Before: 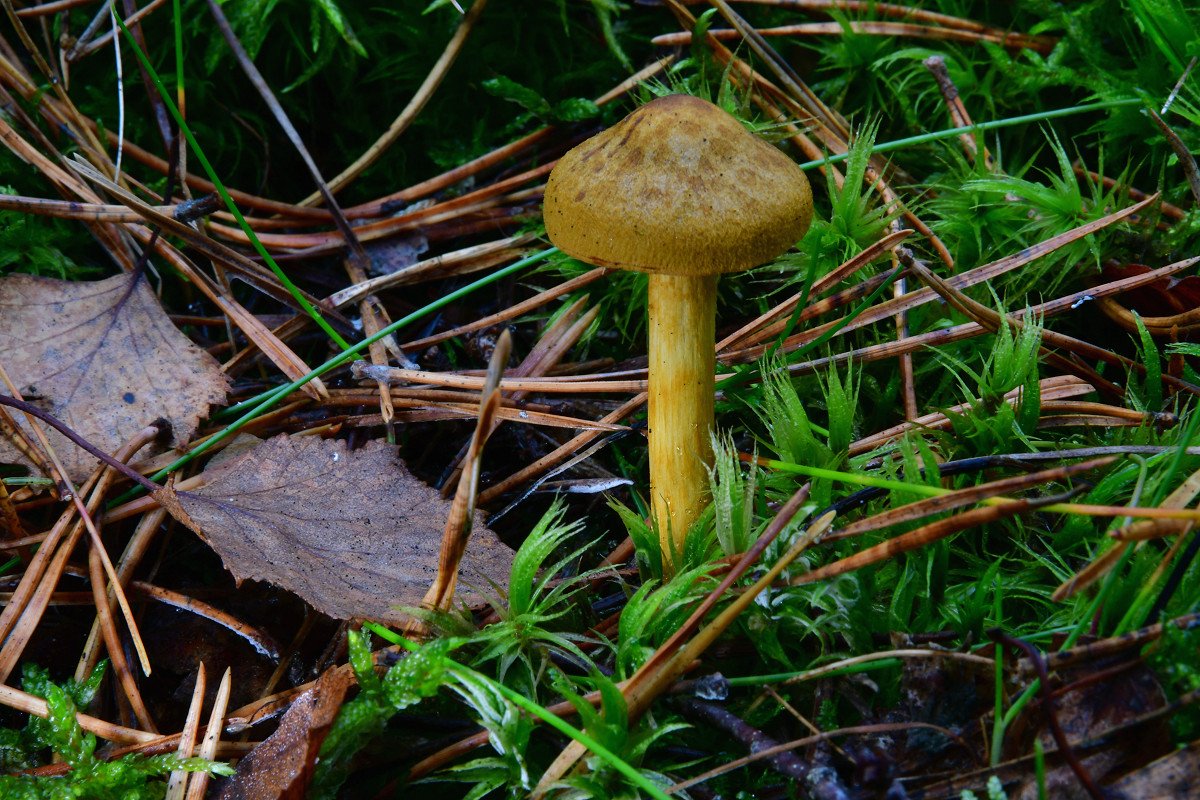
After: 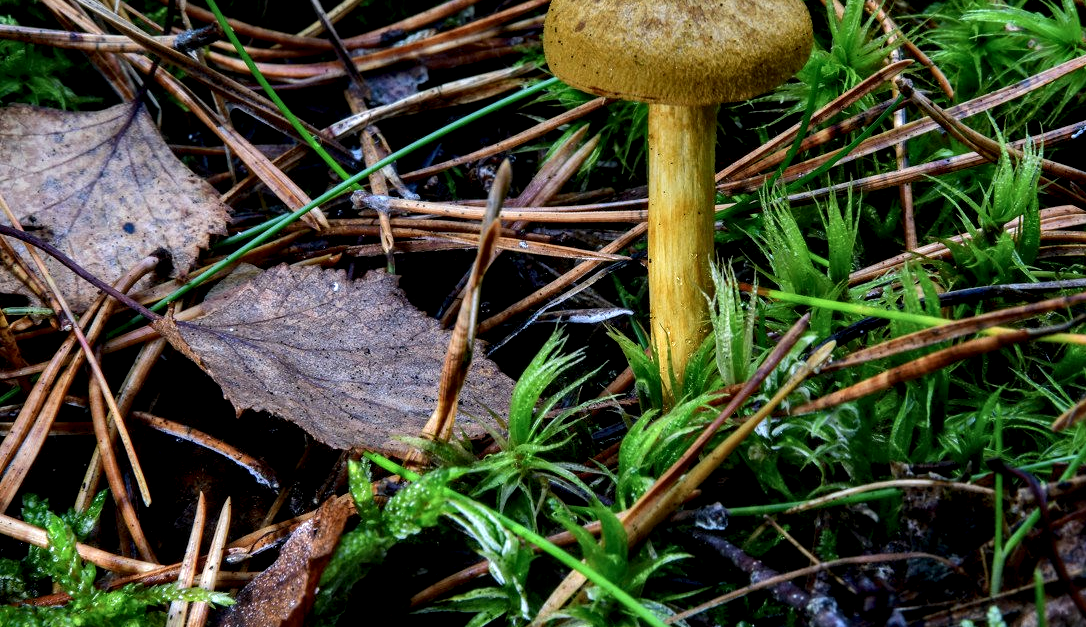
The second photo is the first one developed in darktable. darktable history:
local contrast: highlights 63%, shadows 53%, detail 168%, midtone range 0.516
crop: top 21.281%, right 9.471%, bottom 0.233%
tone equalizer: edges refinement/feathering 500, mask exposure compensation -1.57 EV, preserve details no
